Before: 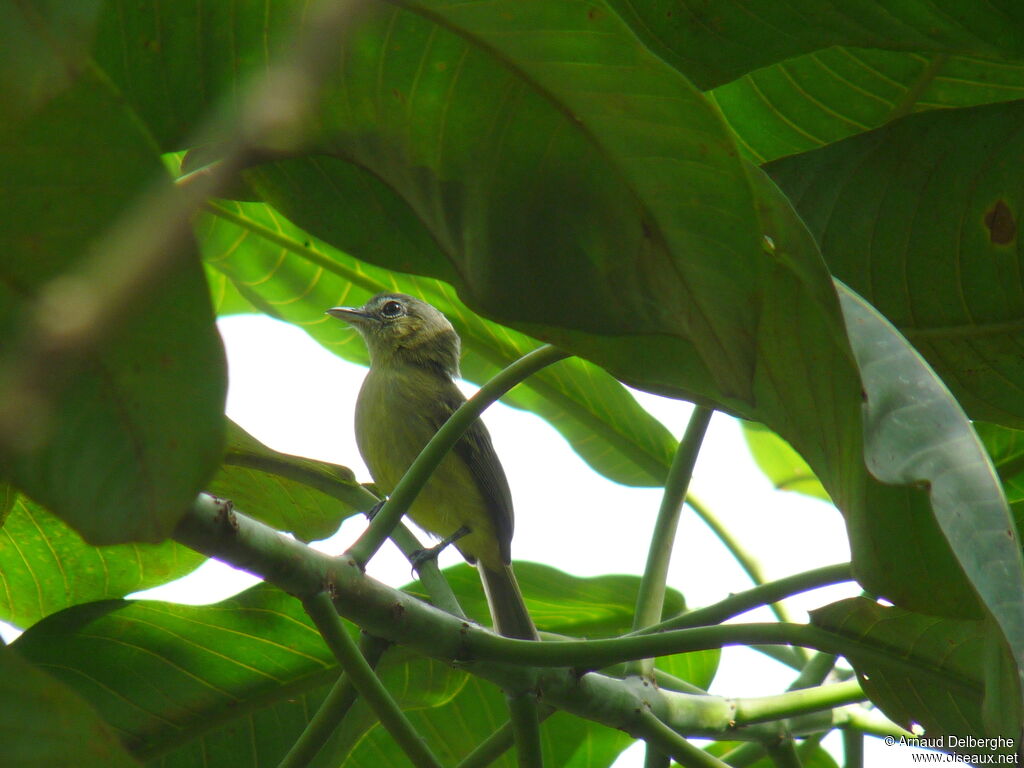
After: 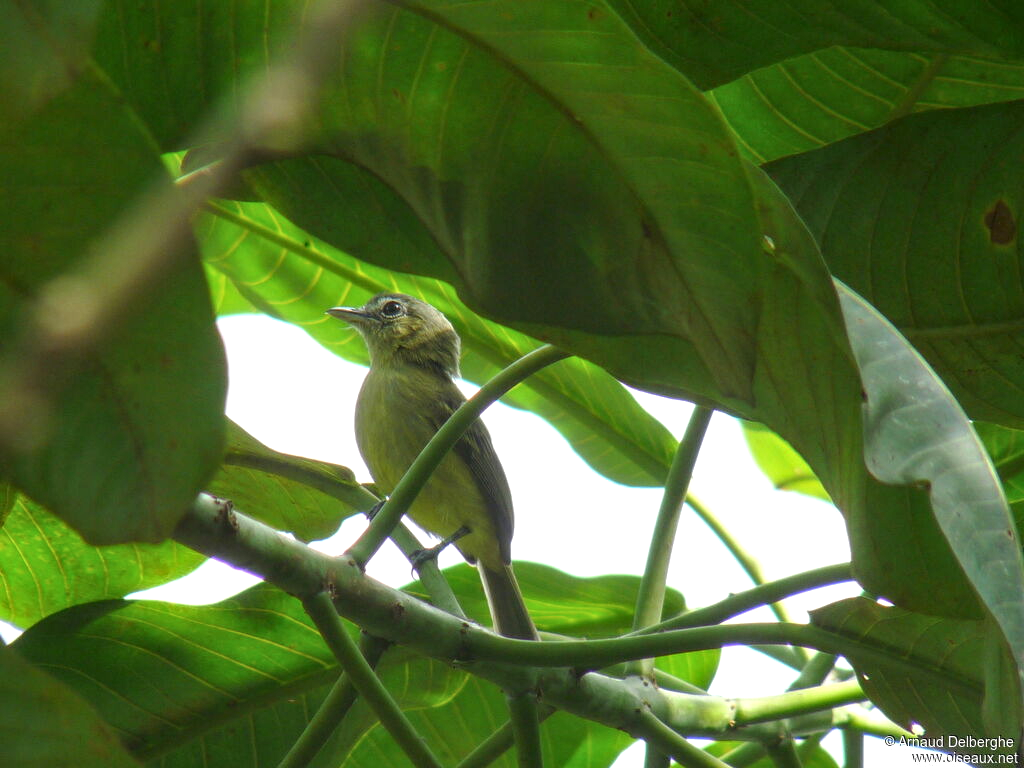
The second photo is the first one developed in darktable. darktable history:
local contrast: on, module defaults
exposure: exposure 0.201 EV, compensate highlight preservation false
